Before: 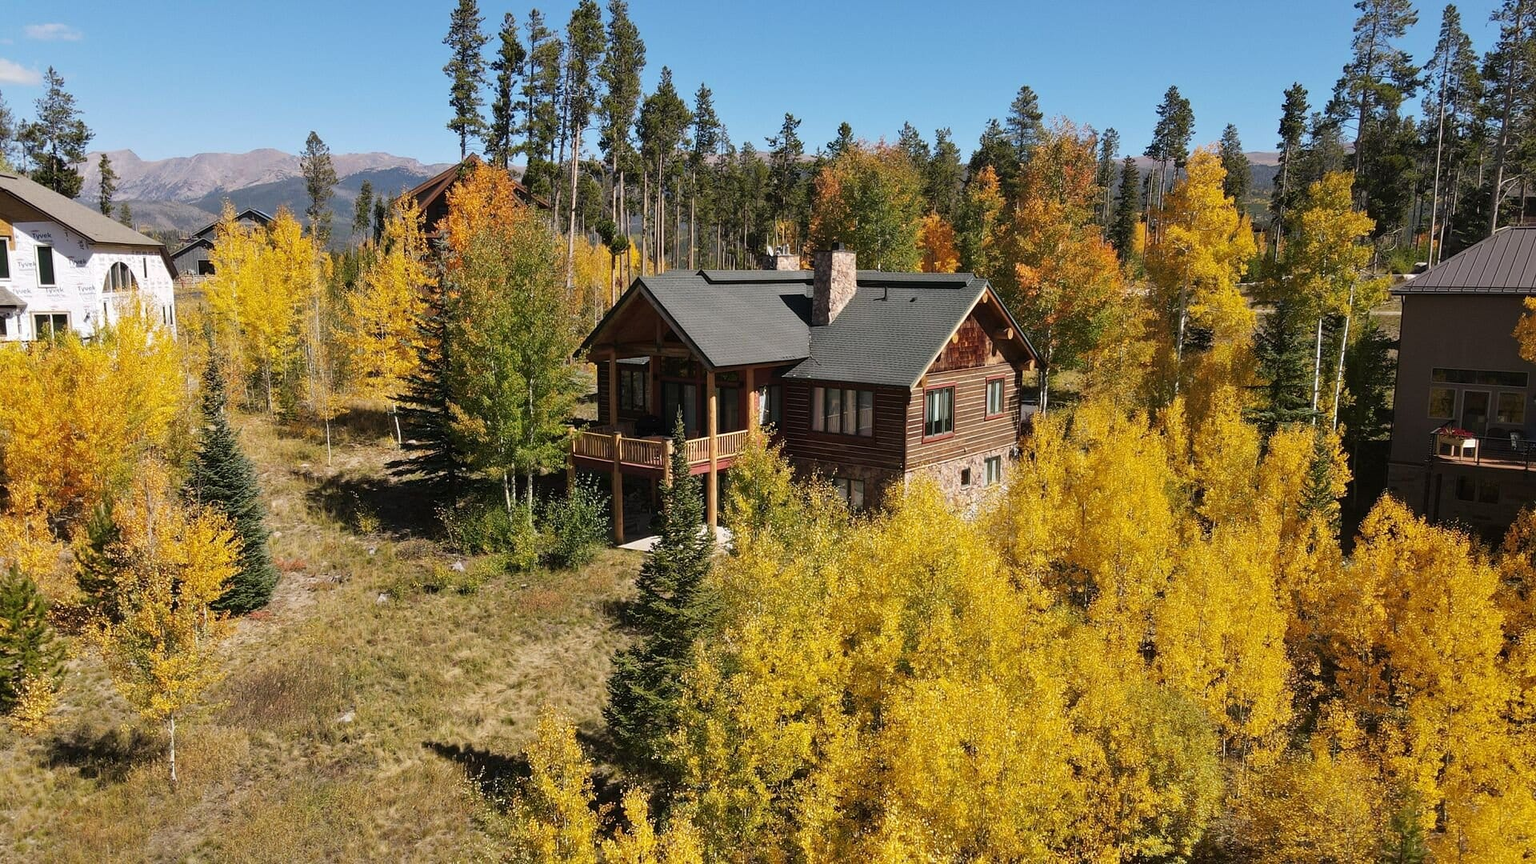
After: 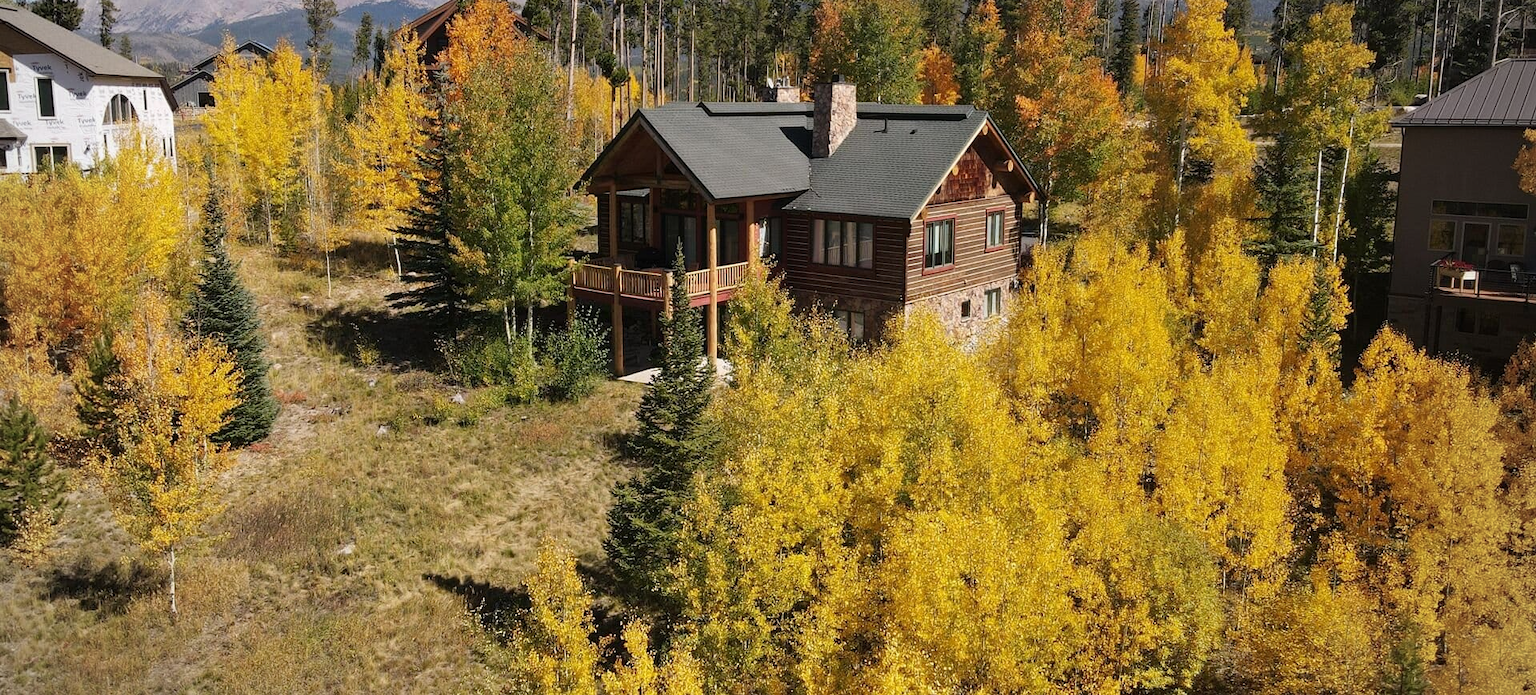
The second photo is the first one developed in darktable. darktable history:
crop and rotate: top 19.483%
vignetting: fall-off radius 60.99%
